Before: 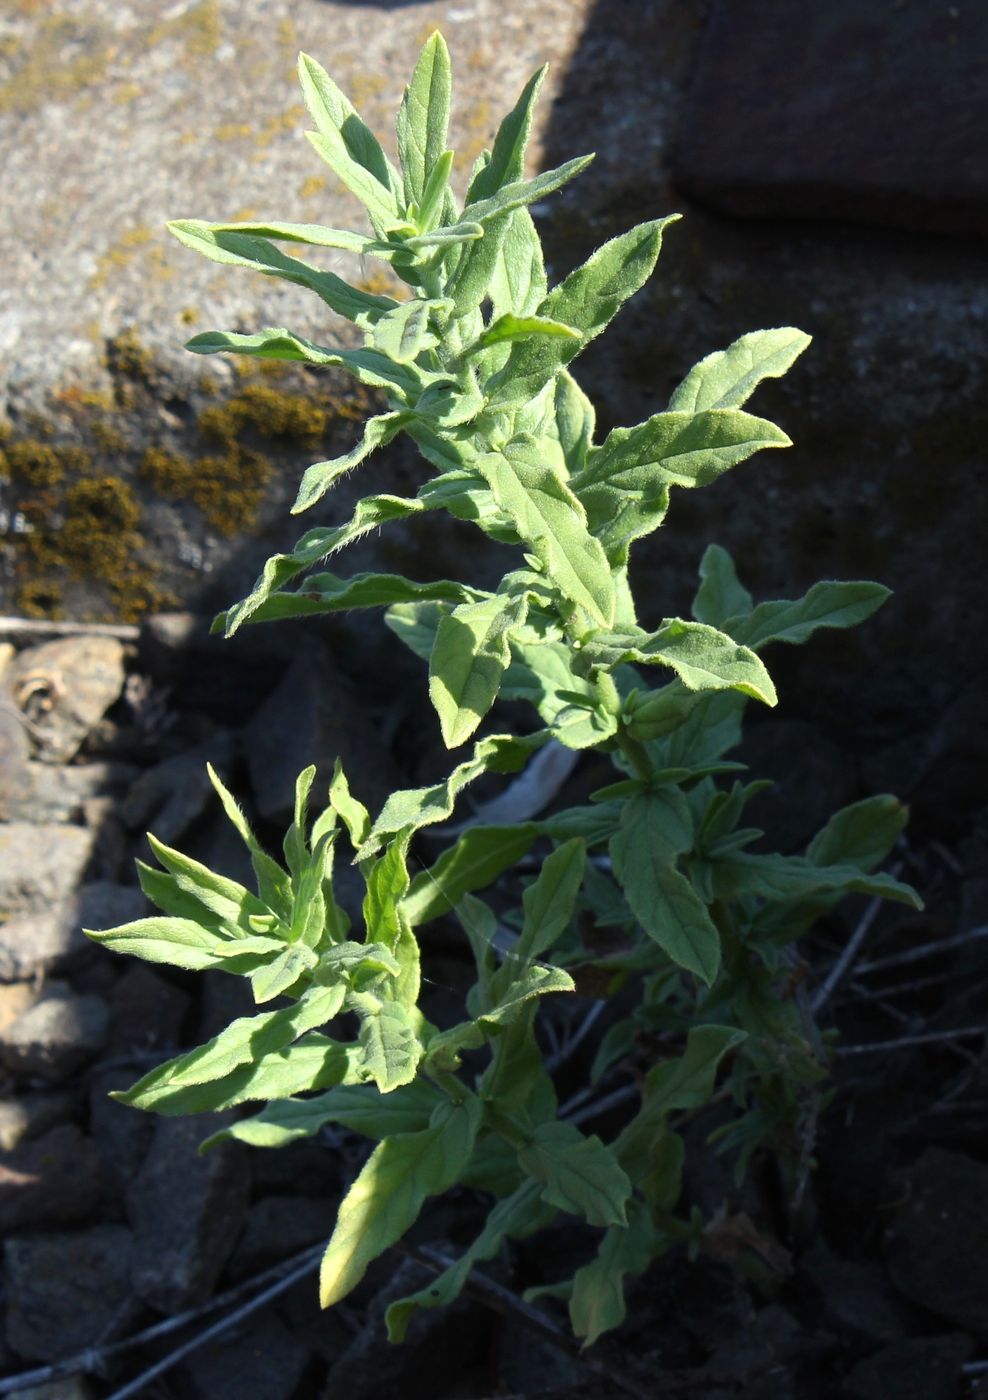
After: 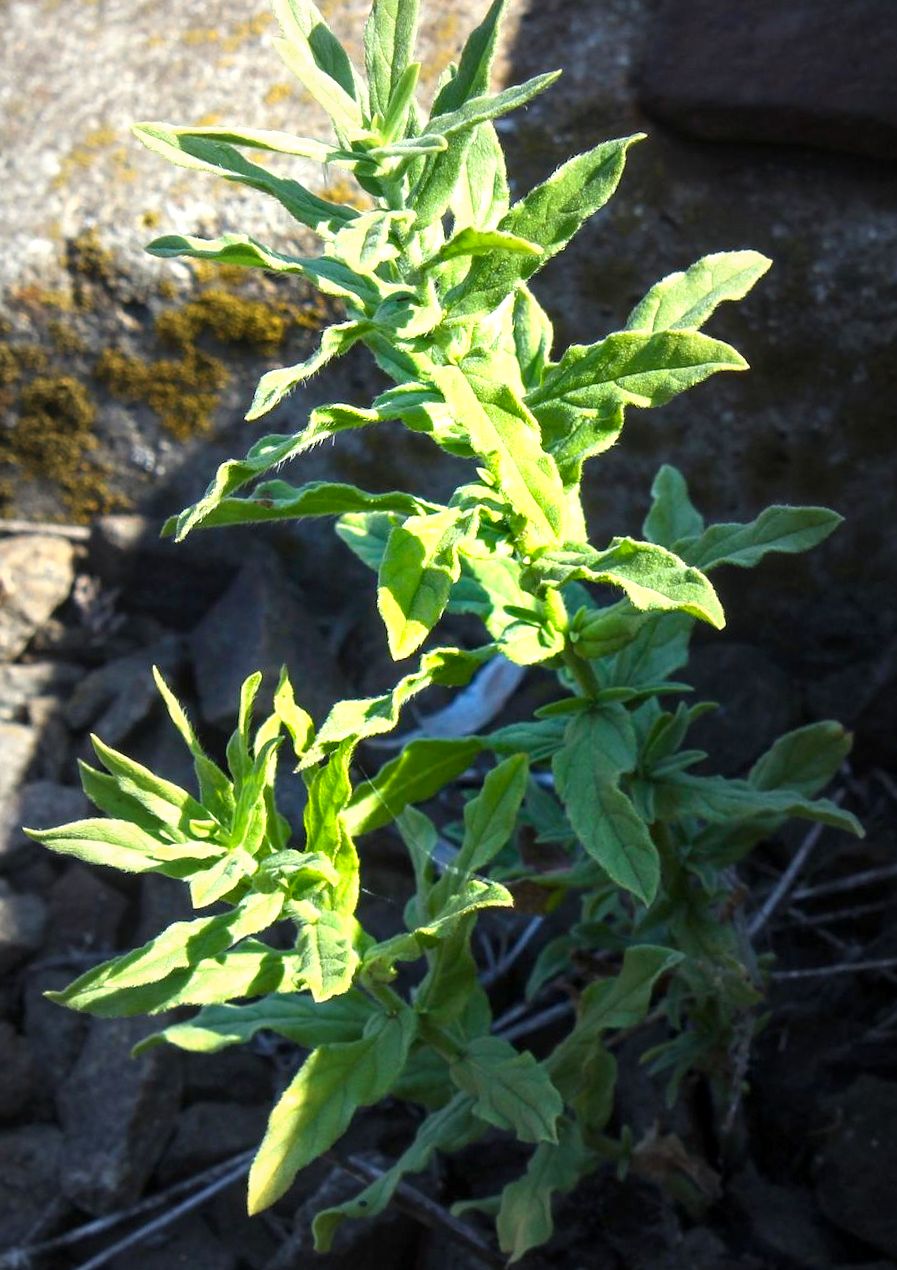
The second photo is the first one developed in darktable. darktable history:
local contrast: on, module defaults
crop and rotate: angle -1.95°, left 3.136%, top 4.182%, right 1.661%, bottom 0.75%
color balance rgb: linear chroma grading › global chroma 14.559%, perceptual saturation grading › global saturation 29.412%, global vibrance 14.725%
exposure: exposure 1 EV, compensate highlight preservation false
vignetting: fall-off start 17.25%, fall-off radius 137.28%, brightness -0.521, saturation -0.507, width/height ratio 0.619, shape 0.586, unbound false
